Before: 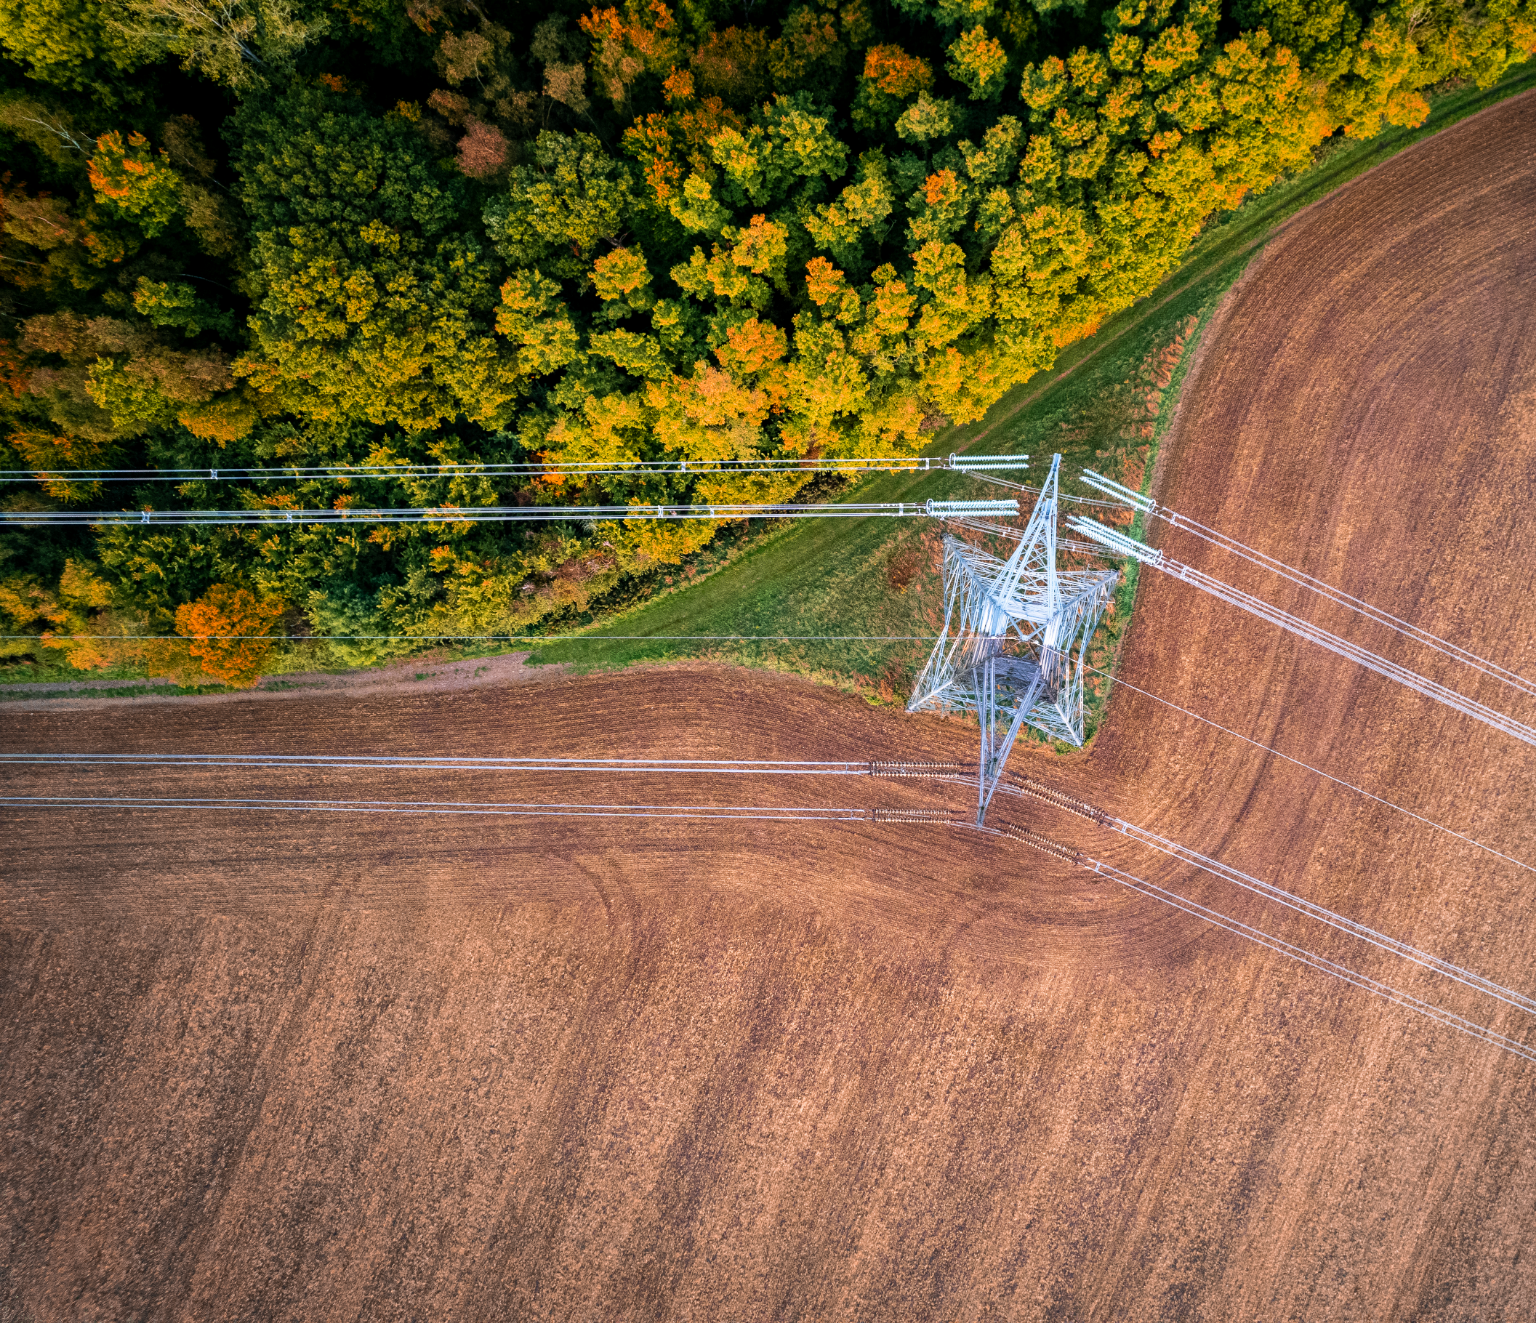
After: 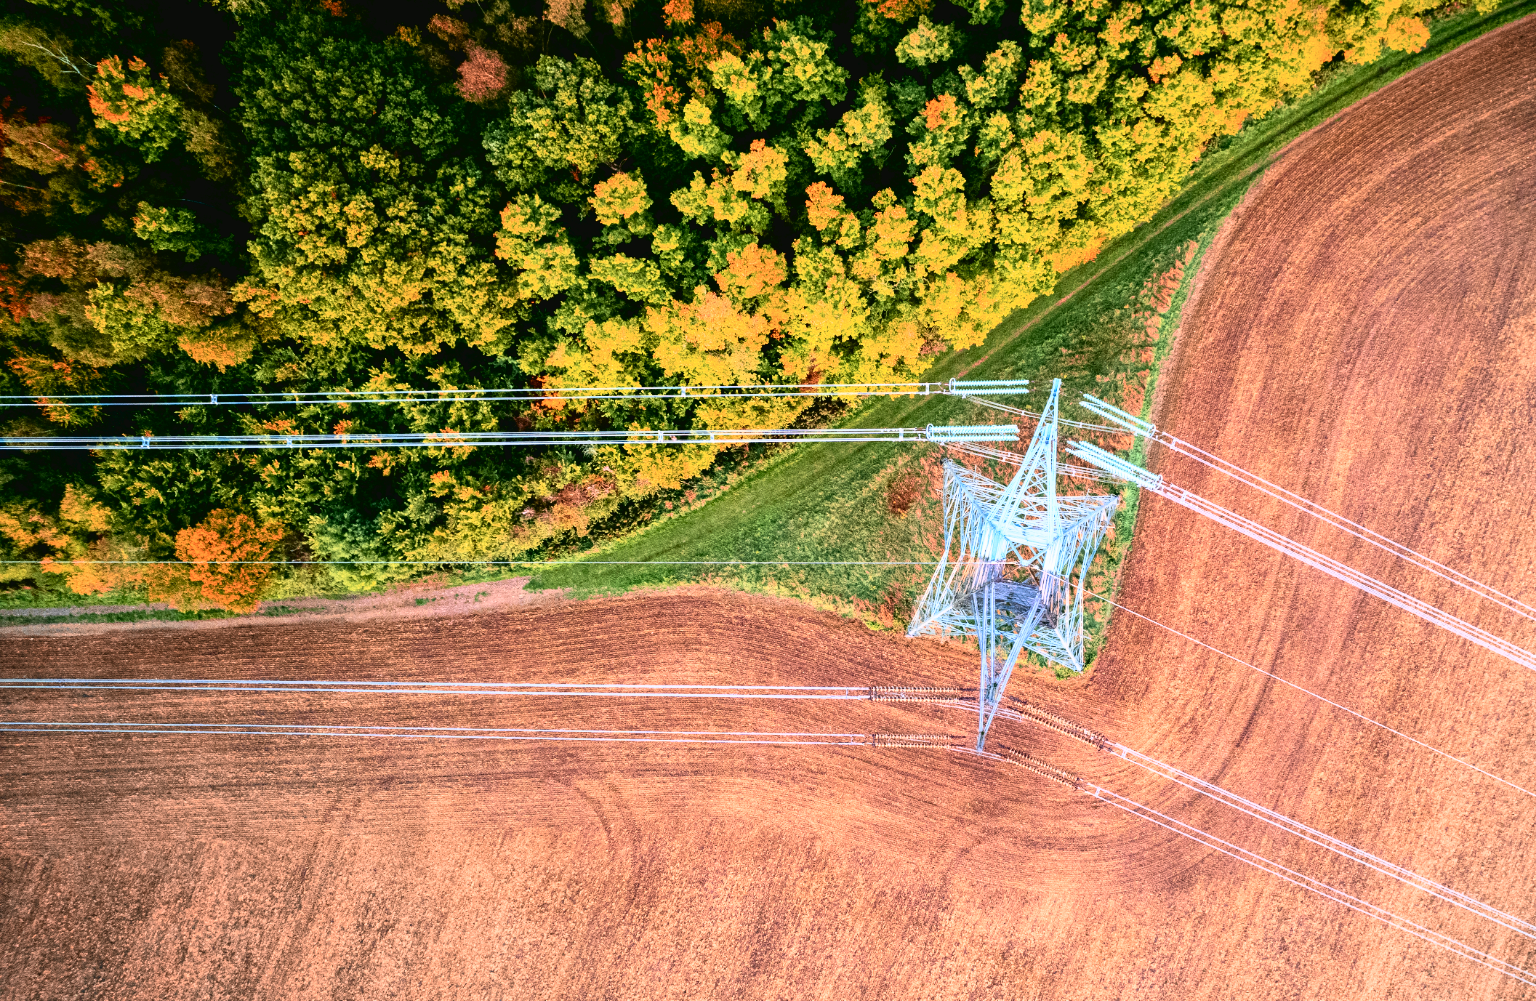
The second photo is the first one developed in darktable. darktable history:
crop: top 5.715%, bottom 18.103%
exposure: black level correction 0.001, exposure 0.193 EV, compensate exposure bias true, compensate highlight preservation false
tone curve: curves: ch0 [(0.003, 0.032) (0.037, 0.037) (0.142, 0.117) (0.279, 0.311) (0.405, 0.49) (0.526, 0.651) (0.722, 0.857) (0.875, 0.946) (1, 0.98)]; ch1 [(0, 0) (0.305, 0.325) (0.453, 0.437) (0.482, 0.474) (0.501, 0.498) (0.515, 0.523) (0.559, 0.591) (0.6, 0.643) (0.656, 0.707) (1, 1)]; ch2 [(0, 0) (0.323, 0.277) (0.424, 0.396) (0.479, 0.484) (0.499, 0.502) (0.515, 0.537) (0.573, 0.602) (0.653, 0.675) (0.75, 0.756) (1, 1)], color space Lab, independent channels, preserve colors none
